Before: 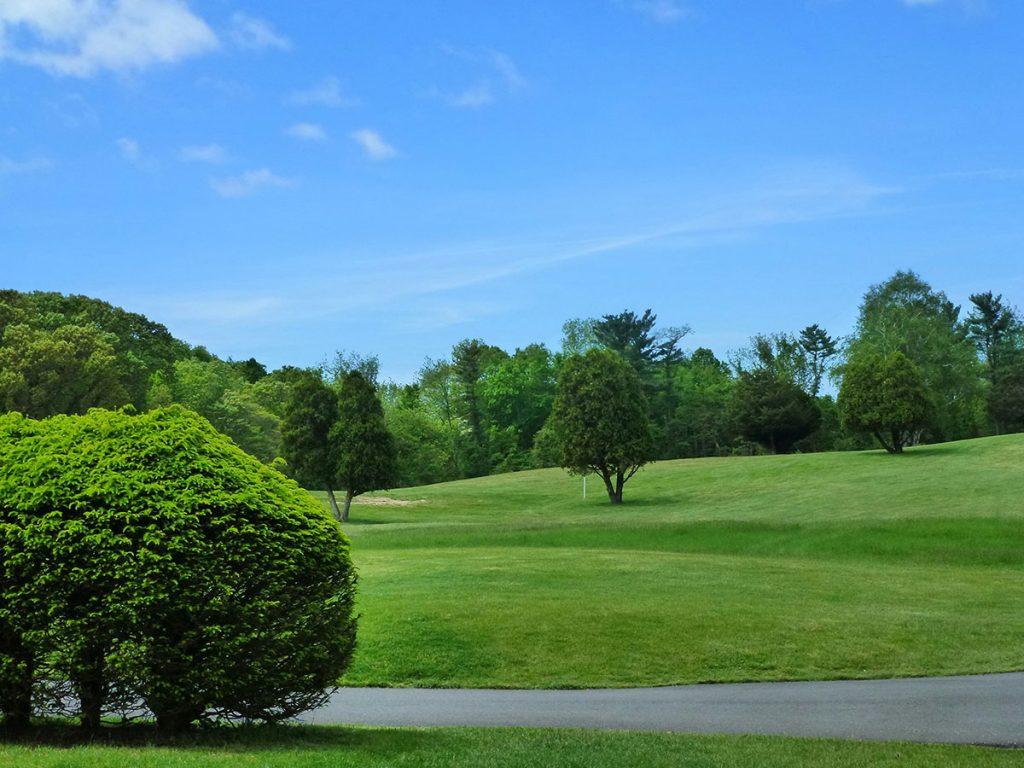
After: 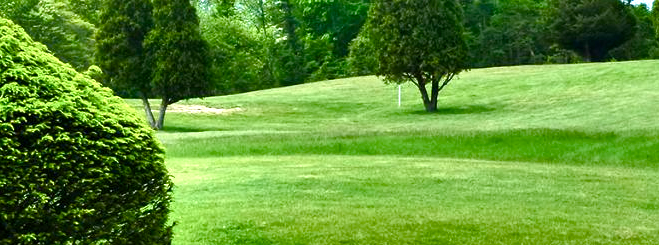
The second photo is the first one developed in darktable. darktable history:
color balance rgb: perceptual saturation grading › highlights -29.58%, perceptual saturation grading › mid-tones 29.47%, perceptual saturation grading › shadows 59.73%, perceptual brilliance grading › global brilliance -17.79%, perceptual brilliance grading › highlights 28.73%, global vibrance 15.44%
exposure: black level correction 0.001, exposure 0.955 EV, compensate exposure bias true, compensate highlight preservation false
crop: left 18.091%, top 51.13%, right 17.525%, bottom 16.85%
